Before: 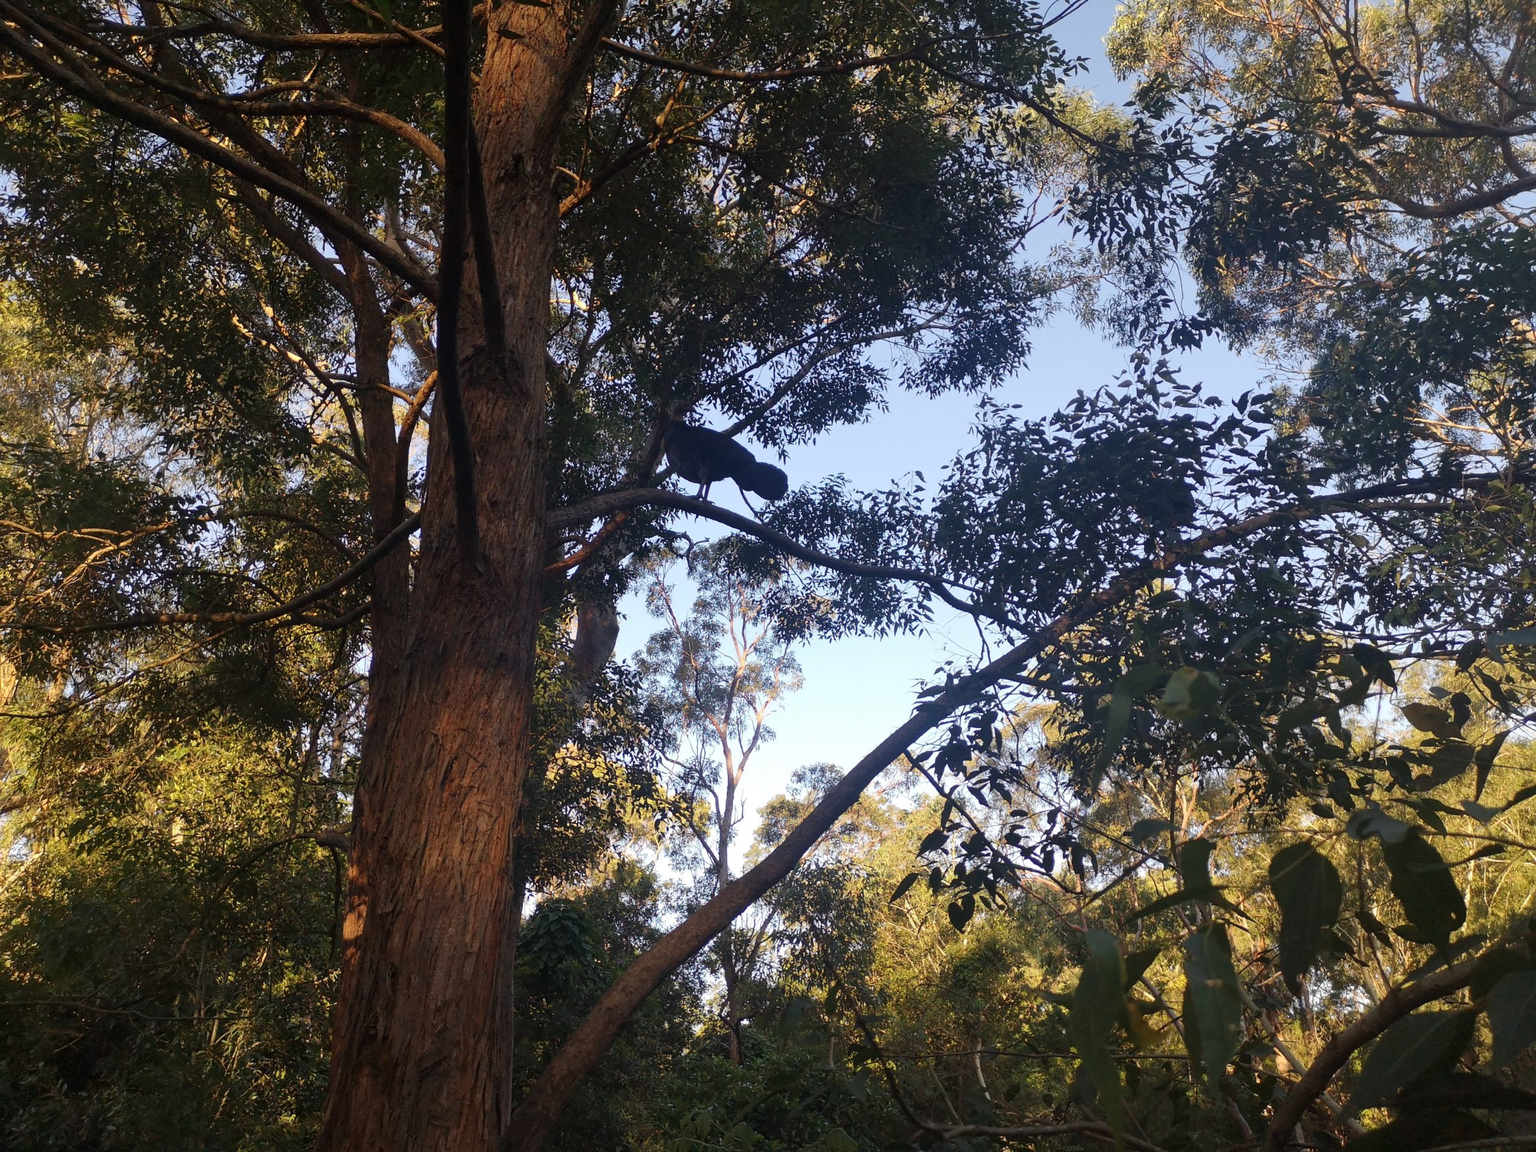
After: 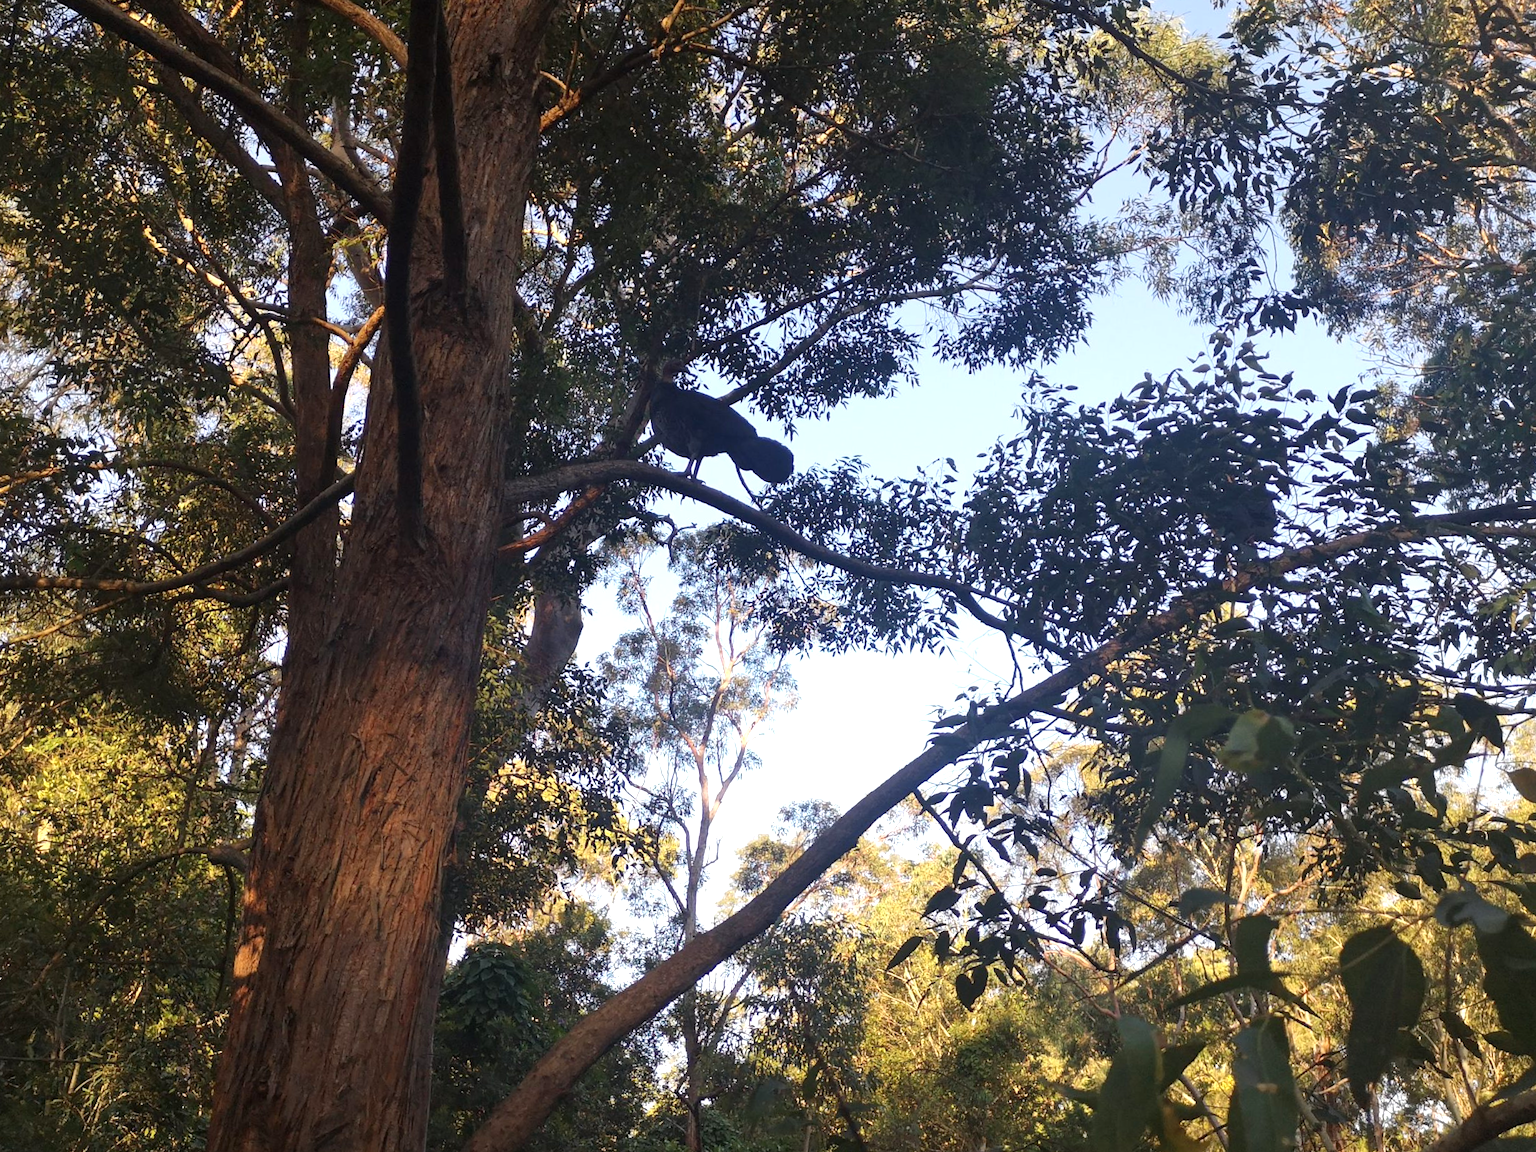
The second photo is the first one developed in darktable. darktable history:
exposure: black level correction 0, exposure 0.5 EV, compensate highlight preservation false
crop and rotate: angle -3.27°, left 5.211%, top 5.211%, right 4.607%, bottom 4.607%
